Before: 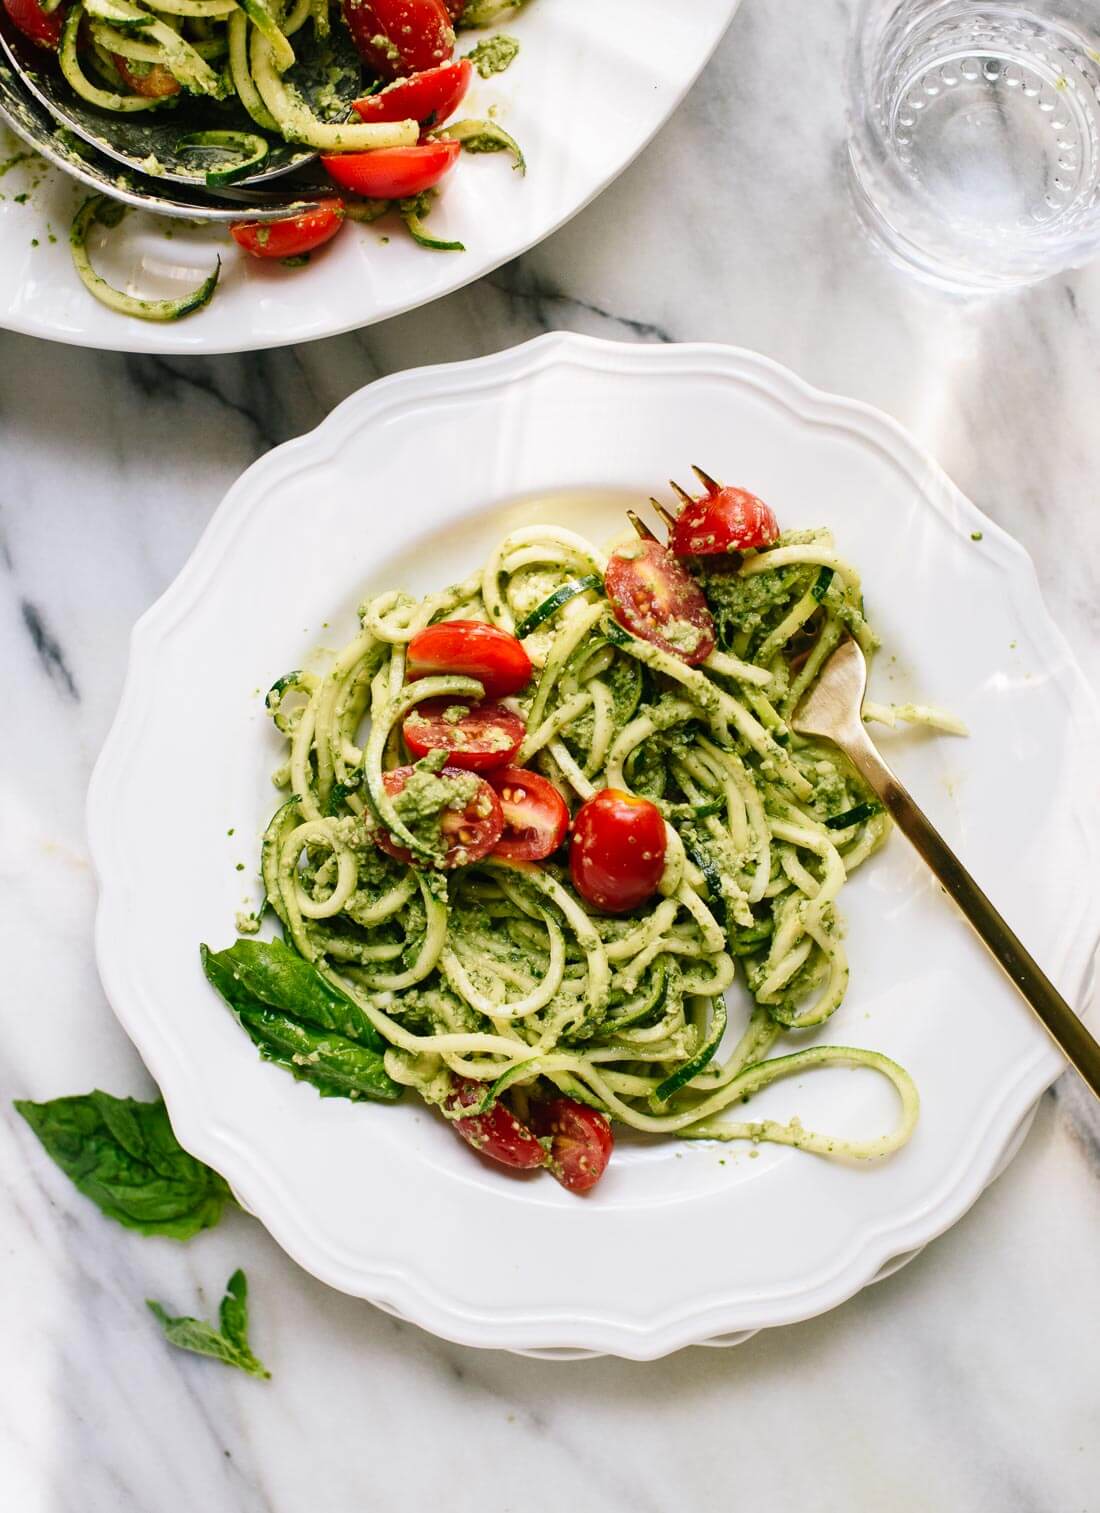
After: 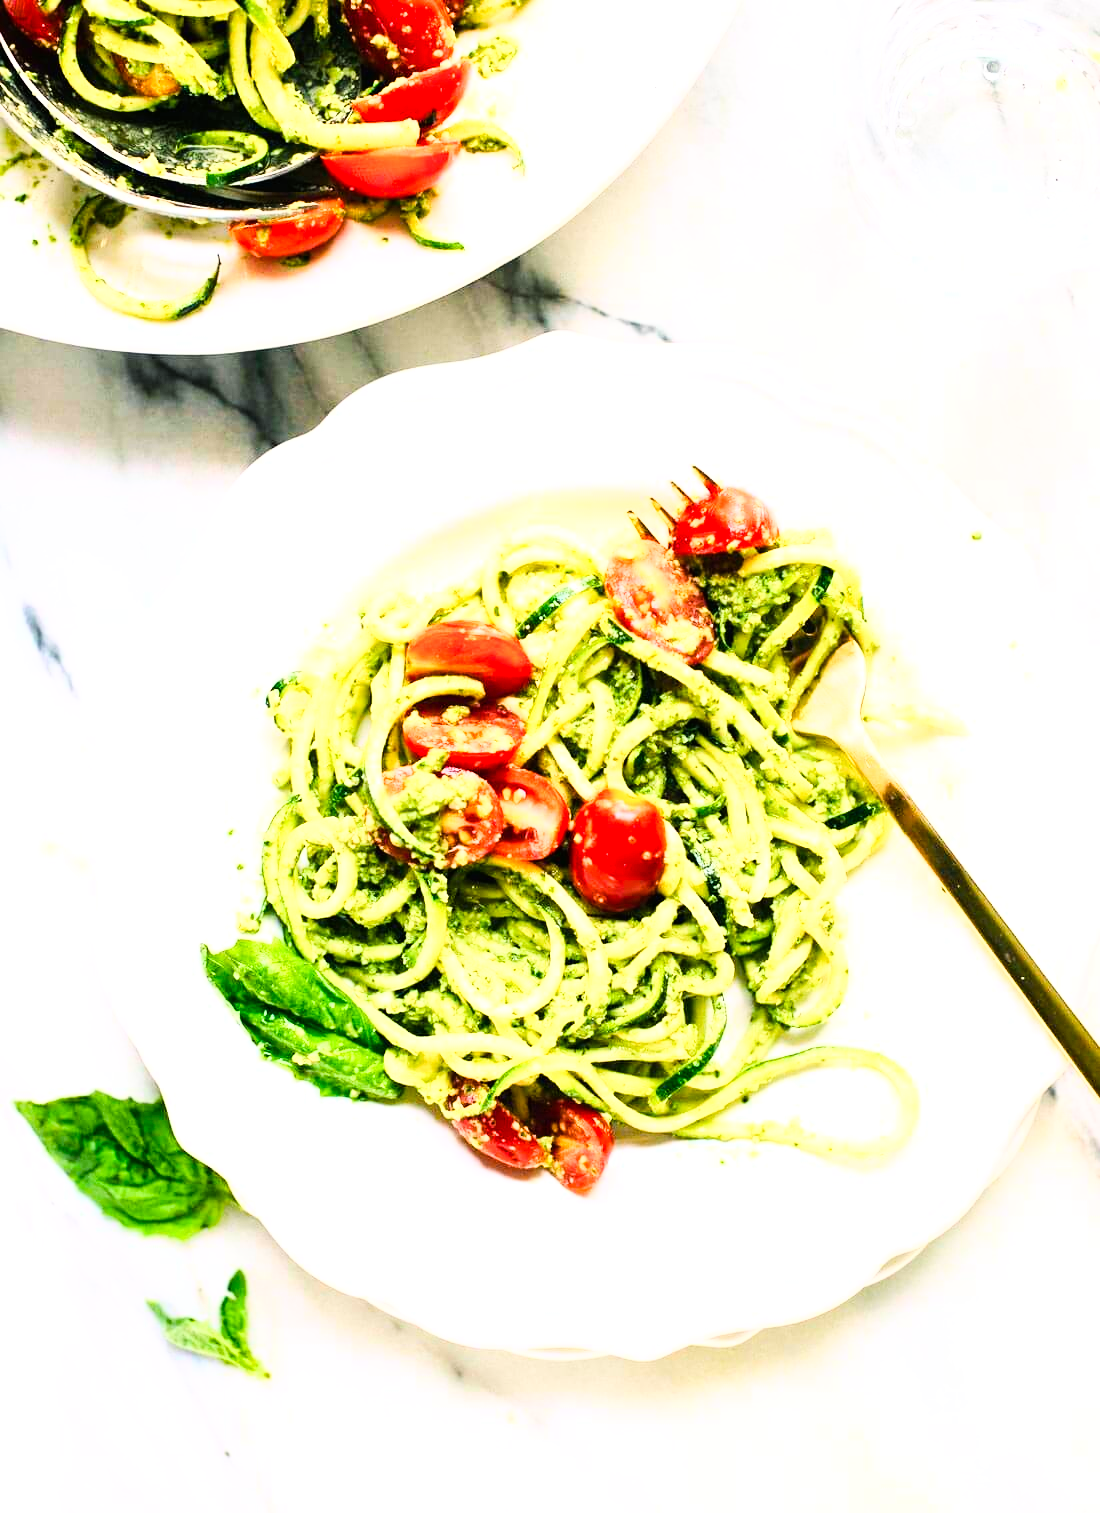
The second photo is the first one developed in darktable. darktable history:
color balance rgb: shadows lift › chroma 2.029%, shadows lift › hue 219.71°, perceptual saturation grading › global saturation 15.591%, perceptual saturation grading › highlights -19.384%, perceptual saturation grading › shadows 20.355%
exposure: black level correction 0, exposure 0.703 EV, compensate highlight preservation false
base curve: curves: ch0 [(0, 0) (0.007, 0.004) (0.027, 0.03) (0.046, 0.07) (0.207, 0.54) (0.442, 0.872) (0.673, 0.972) (1, 1)], exposure shift 0.01
